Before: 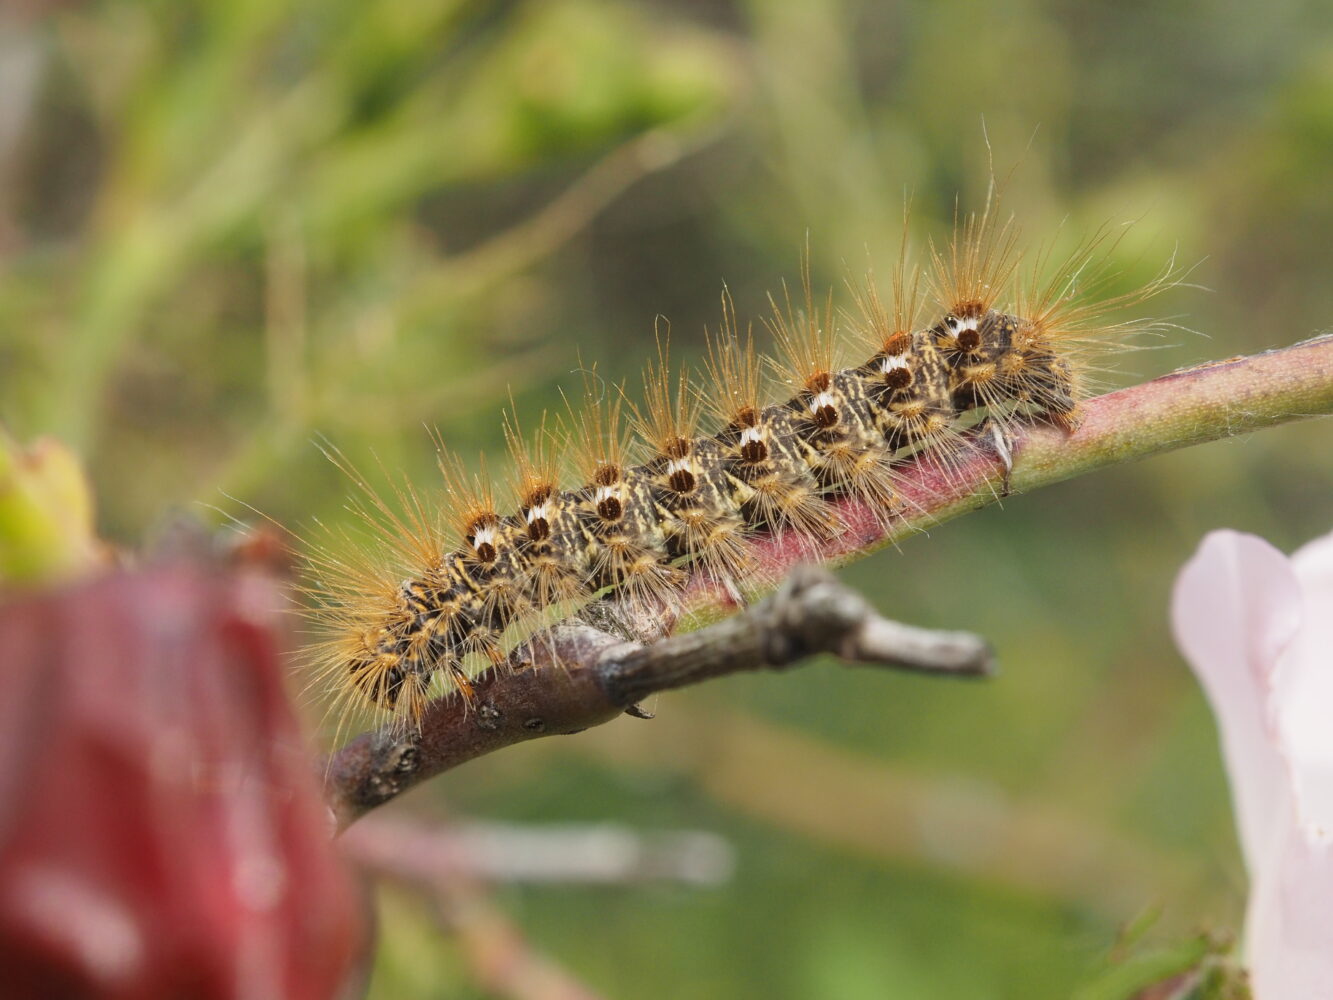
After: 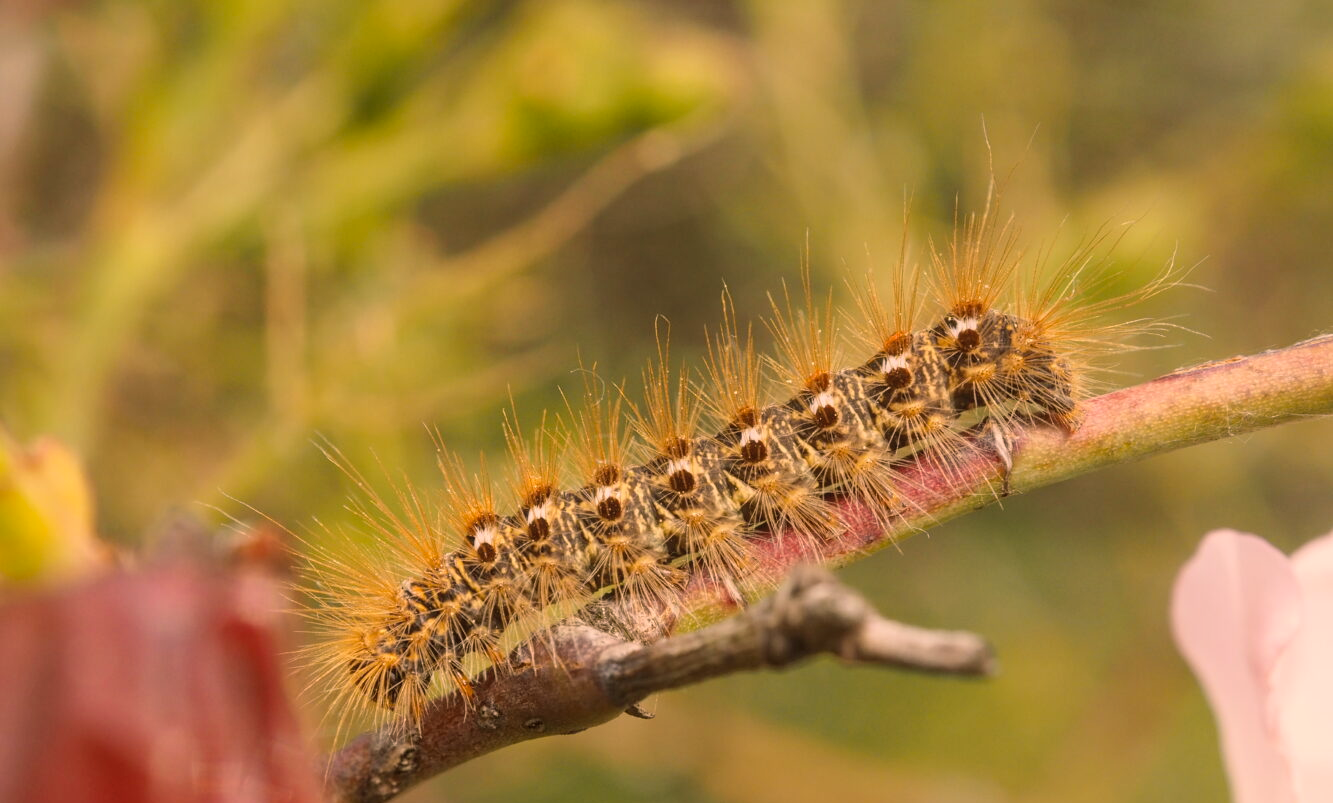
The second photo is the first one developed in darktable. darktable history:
crop: bottom 19.644%
local contrast: detail 110%
color balance rgb: shadows lift › luminance -5%, shadows lift › chroma 1.1%, shadows lift › hue 219°, power › luminance 10%, power › chroma 2.83%, power › hue 60°, highlights gain › chroma 4.52%, highlights gain › hue 33.33°, saturation formula JzAzBz (2021)
